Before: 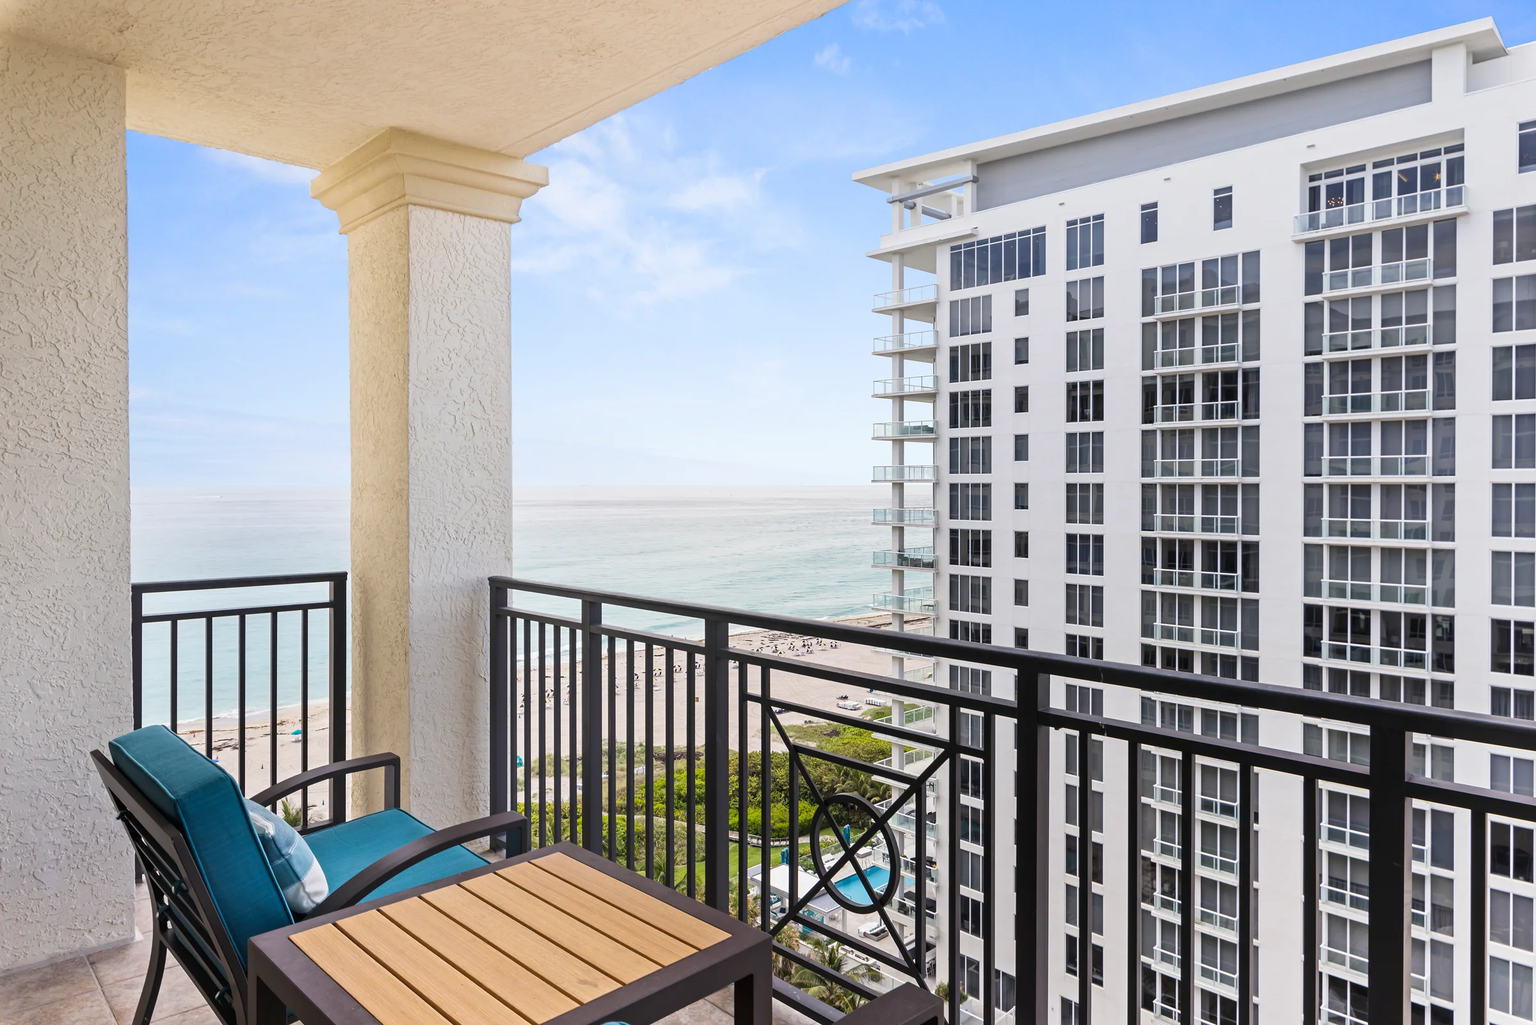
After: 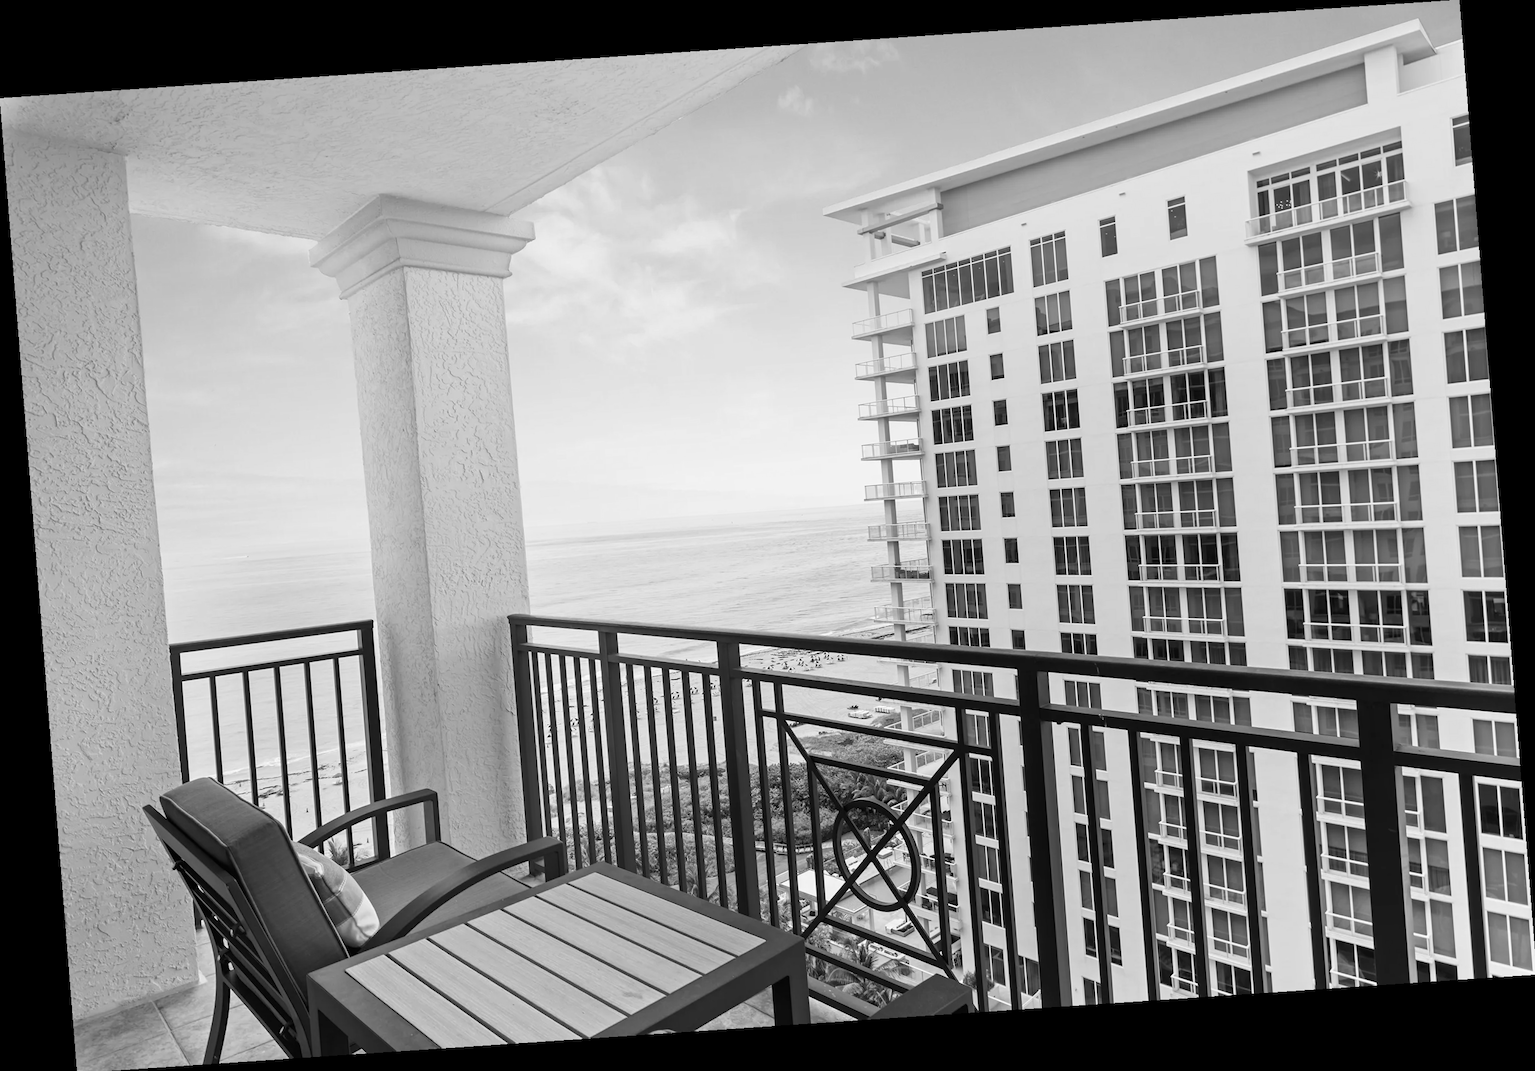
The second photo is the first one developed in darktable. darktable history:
rotate and perspective: rotation -4.2°, shear 0.006, automatic cropping off
monochrome: a 1.94, b -0.638
